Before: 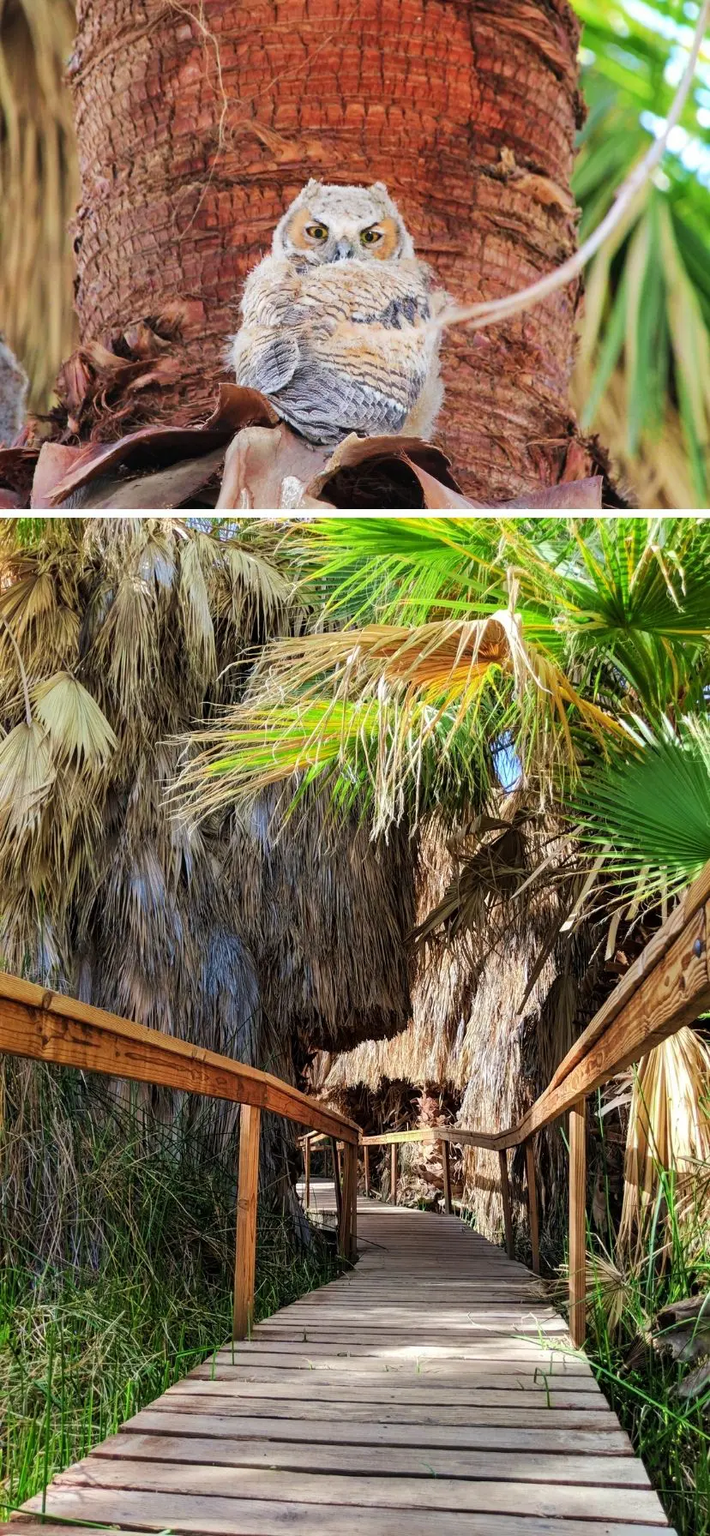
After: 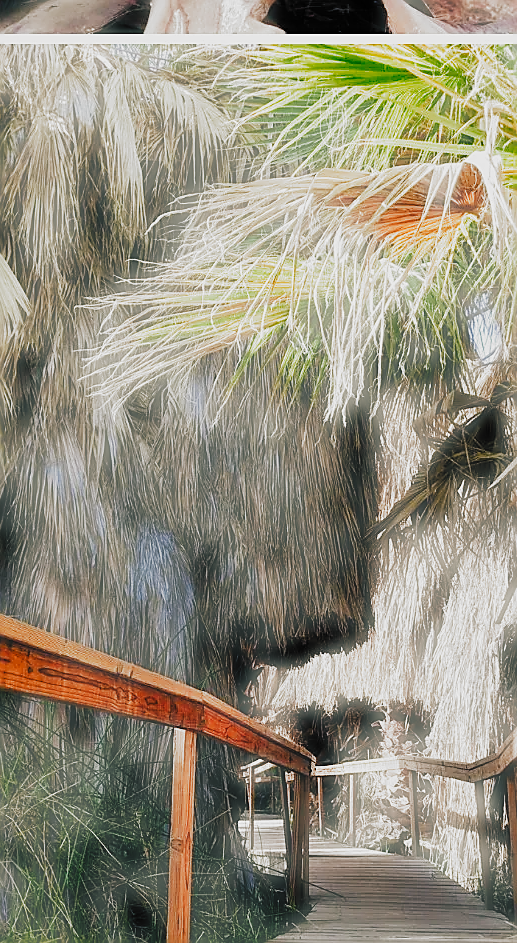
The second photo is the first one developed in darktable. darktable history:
crop: left 13.027%, top 31.274%, right 24.448%, bottom 16.066%
sharpen: radius 1.373, amount 1.245, threshold 0.767
color balance rgb: shadows lift › chroma 7.064%, shadows lift › hue 245.76°, linear chroma grading › shadows 10.556%, linear chroma grading › highlights 10.991%, linear chroma grading › global chroma 14.619%, linear chroma grading › mid-tones 14.705%, perceptual saturation grading › global saturation 15.666%, perceptual saturation grading › highlights -19.115%, perceptual saturation grading › shadows 20.603%
color zones: curves: ch1 [(0, 0.469) (0.072, 0.457) (0.243, 0.494) (0.429, 0.5) (0.571, 0.5) (0.714, 0.5) (0.857, 0.5) (1, 0.469)]; ch2 [(0, 0.499) (0.143, 0.467) (0.242, 0.436) (0.429, 0.493) (0.571, 0.5) (0.714, 0.5) (0.857, 0.5) (1, 0.499)]
haze removal: strength -0.9, distance 0.227, compatibility mode true, adaptive false
exposure: exposure 0.13 EV, compensate exposure bias true, compensate highlight preservation false
filmic rgb: black relative exposure -5.1 EV, white relative exposure 3.96 EV, hardness 2.88, contrast 1.297, highlights saturation mix -29.5%, add noise in highlights 0.001, preserve chrominance no, color science v3 (2019), use custom middle-gray values true, contrast in highlights soft
